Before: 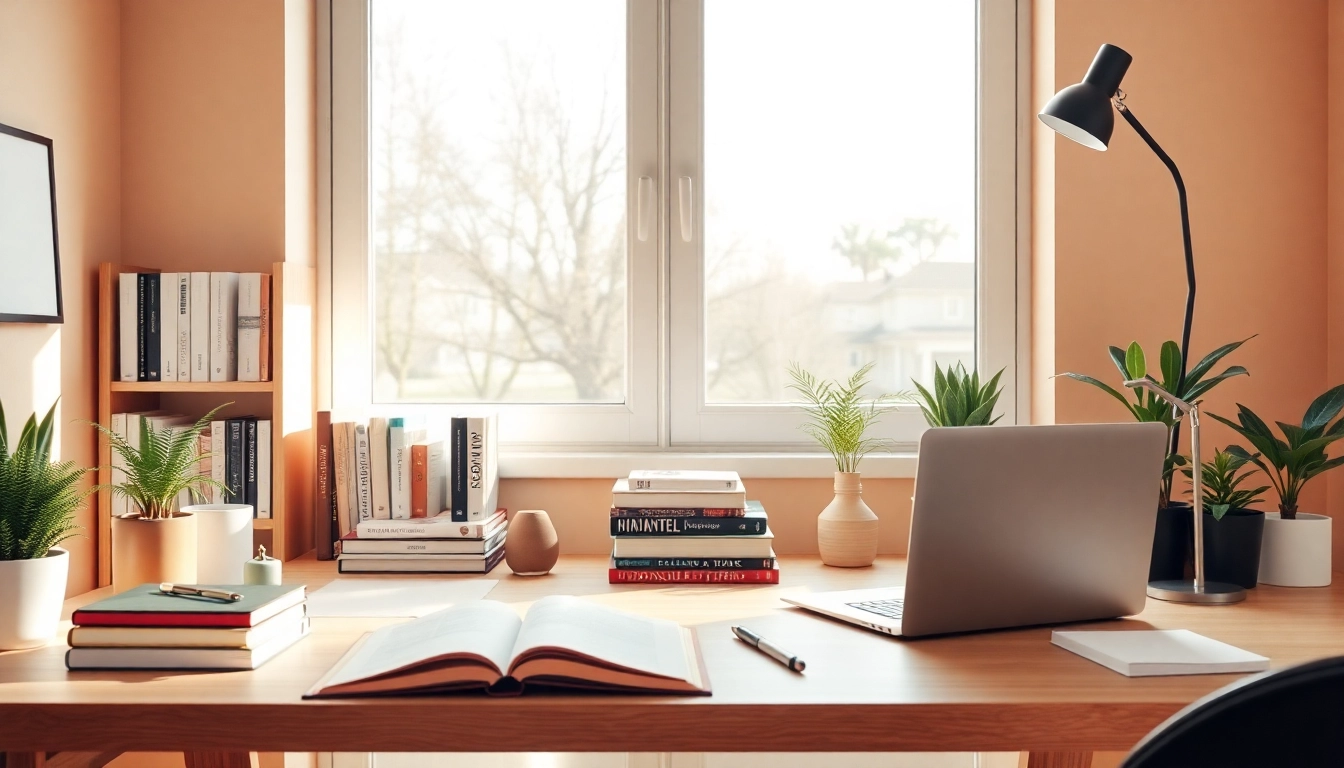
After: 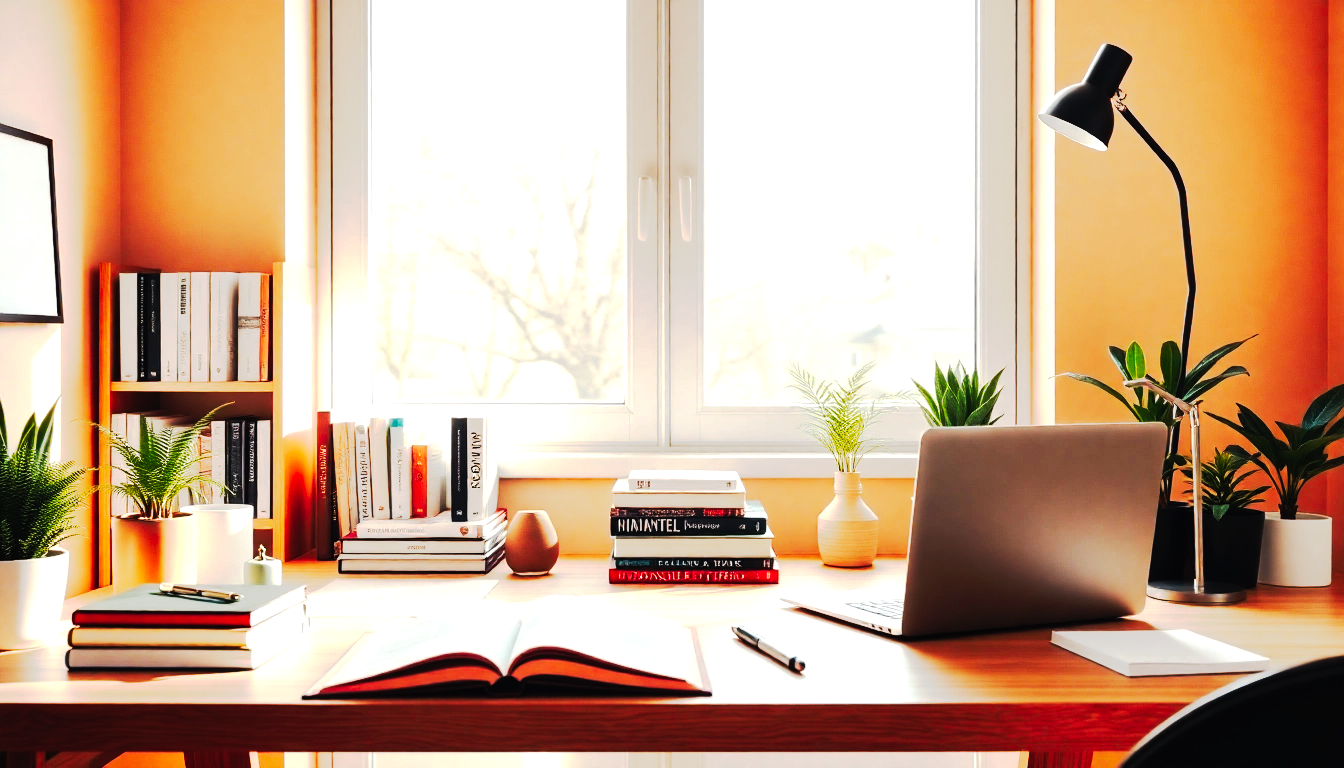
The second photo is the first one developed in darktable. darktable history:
tone equalizer: -8 EV -0.382 EV, -7 EV -0.369 EV, -6 EV -0.372 EV, -5 EV -0.227 EV, -3 EV 0.228 EV, -2 EV 0.336 EV, -1 EV 0.412 EV, +0 EV 0.402 EV
tone curve: curves: ch0 [(0, 0) (0.003, 0.011) (0.011, 0.014) (0.025, 0.018) (0.044, 0.023) (0.069, 0.028) (0.1, 0.031) (0.136, 0.039) (0.177, 0.056) (0.224, 0.081) (0.277, 0.129) (0.335, 0.188) (0.399, 0.256) (0.468, 0.367) (0.543, 0.514) (0.623, 0.684) (0.709, 0.785) (0.801, 0.846) (0.898, 0.884) (1, 1)], preserve colors none
